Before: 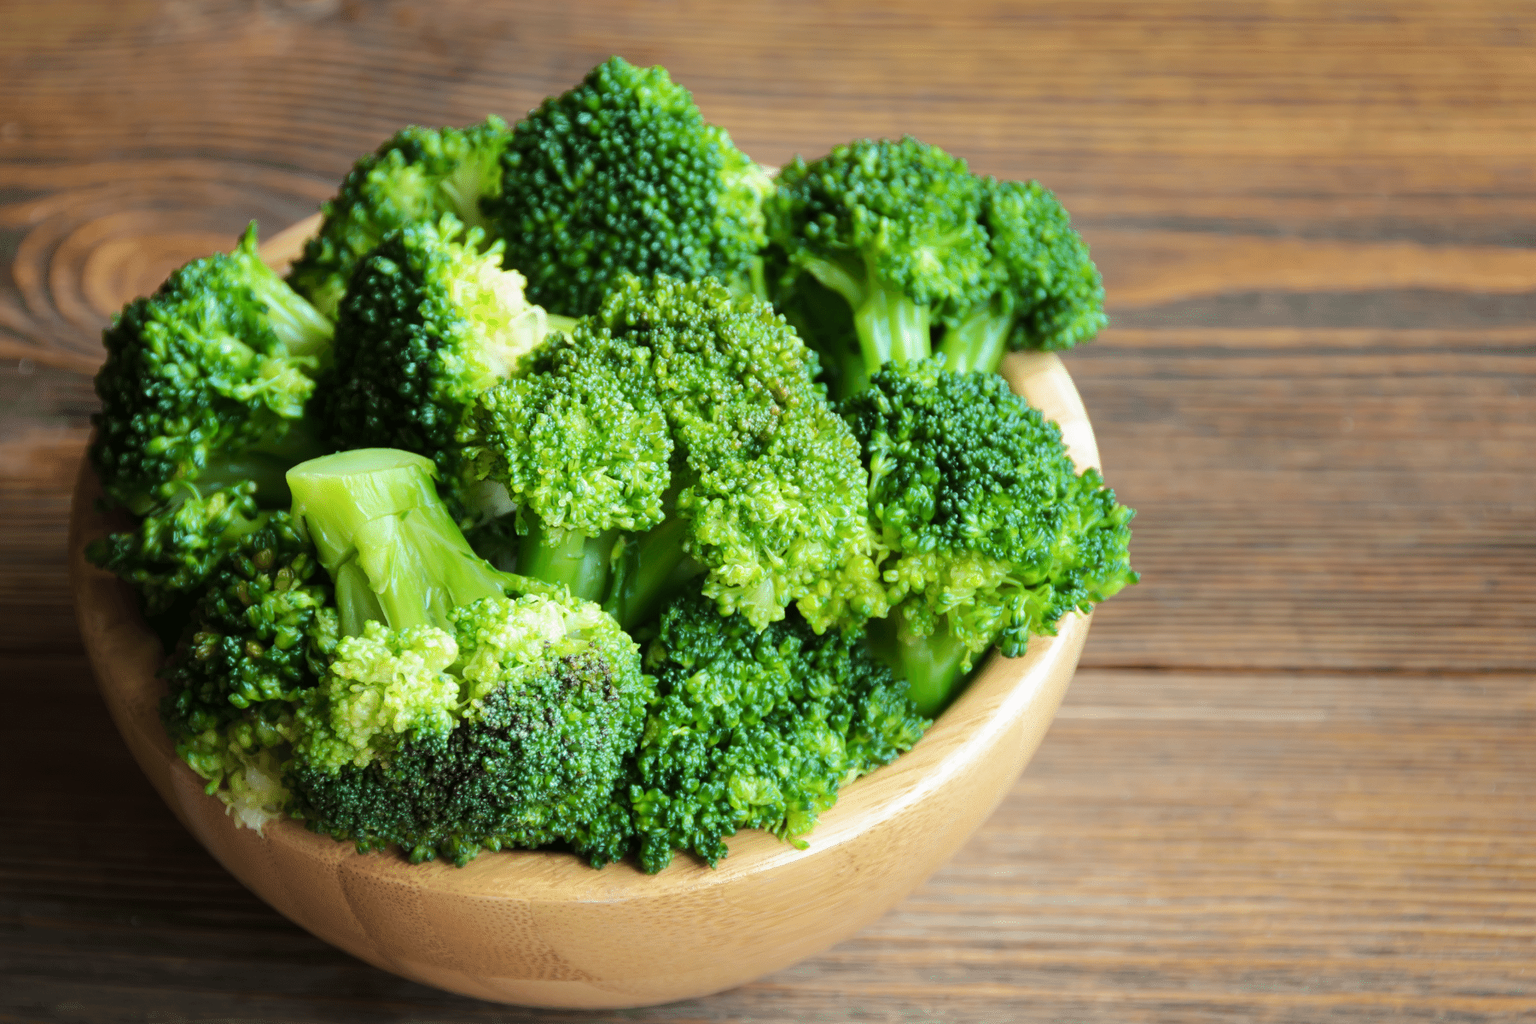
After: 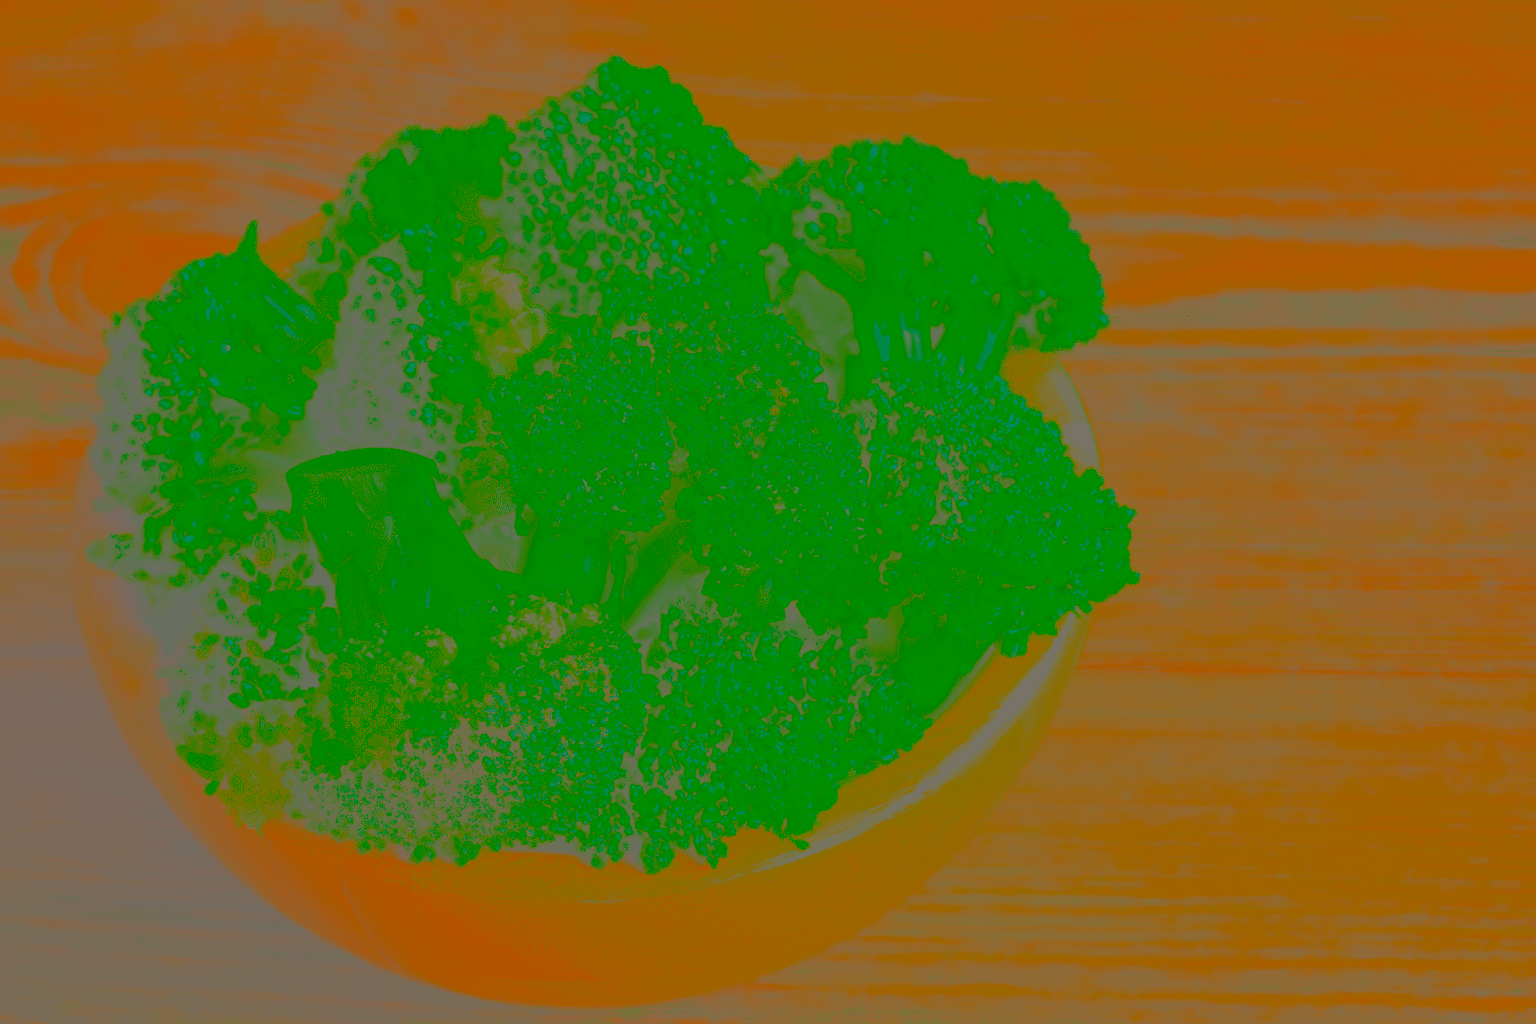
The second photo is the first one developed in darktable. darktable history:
velvia: on, module defaults
haze removal: strength -0.102, compatibility mode true, adaptive false
local contrast: detail 69%
tone curve: curves: ch0 [(0, 0) (0.003, 0.01) (0.011, 0.01) (0.025, 0.011) (0.044, 0.019) (0.069, 0.032) (0.1, 0.054) (0.136, 0.088) (0.177, 0.138) (0.224, 0.214) (0.277, 0.297) (0.335, 0.391) (0.399, 0.469) (0.468, 0.551) (0.543, 0.622) (0.623, 0.699) (0.709, 0.775) (0.801, 0.85) (0.898, 0.929) (1, 1)], color space Lab, linked channels, preserve colors none
sharpen: on, module defaults
contrast brightness saturation: contrast -0.971, brightness -0.175, saturation 0.736
base curve: curves: ch0 [(0, 0) (0.028, 0.03) (0.121, 0.232) (0.46, 0.748) (0.859, 0.968) (1, 1)]
shadows and highlights: shadows 12.89, white point adjustment 1.34, soften with gaussian
